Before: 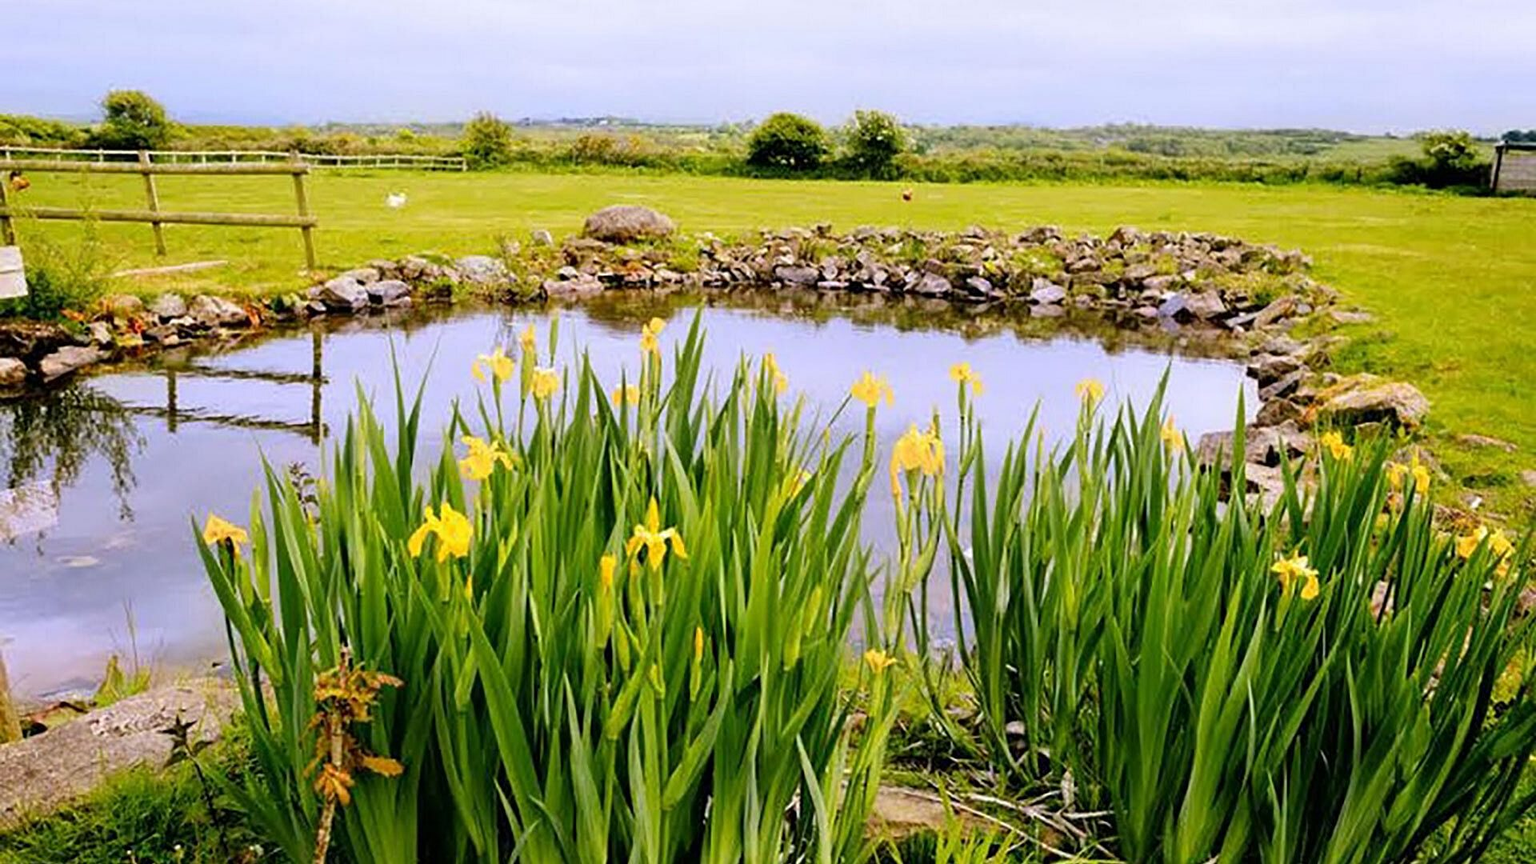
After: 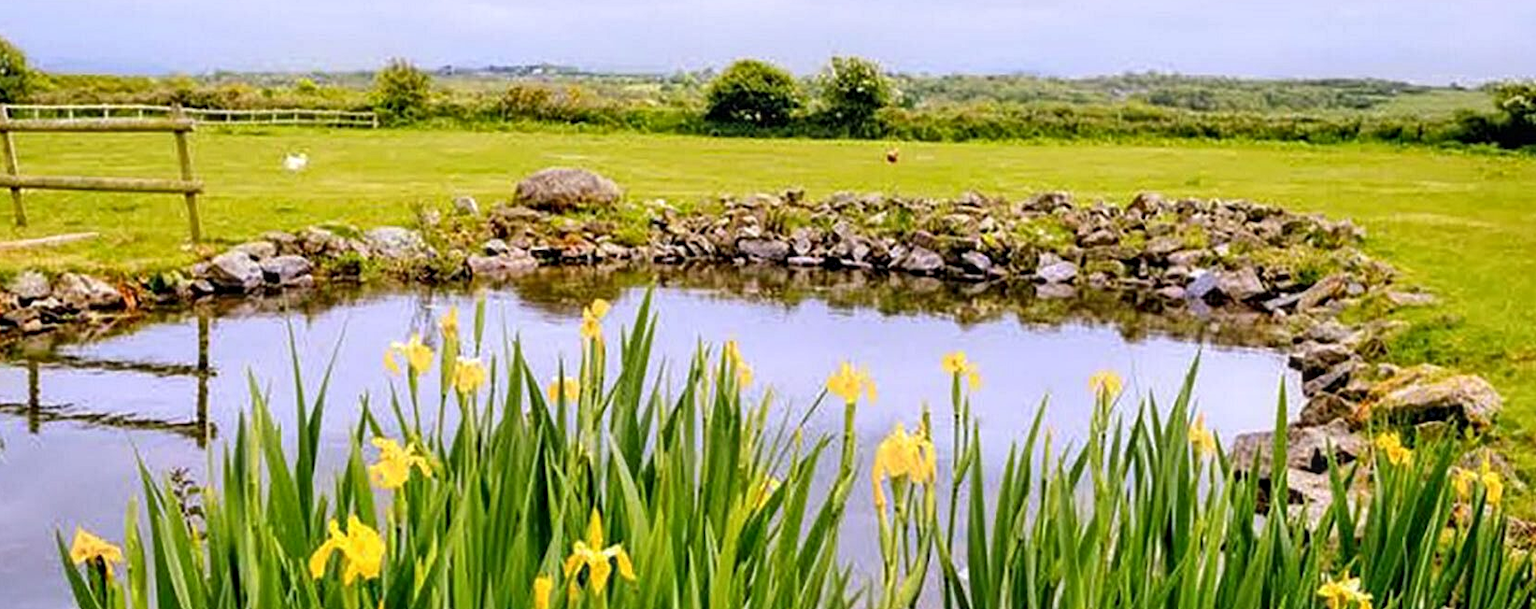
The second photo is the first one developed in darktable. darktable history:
crop and rotate: left 9.345%, top 7.22%, right 4.982%, bottom 32.331%
local contrast: on, module defaults
